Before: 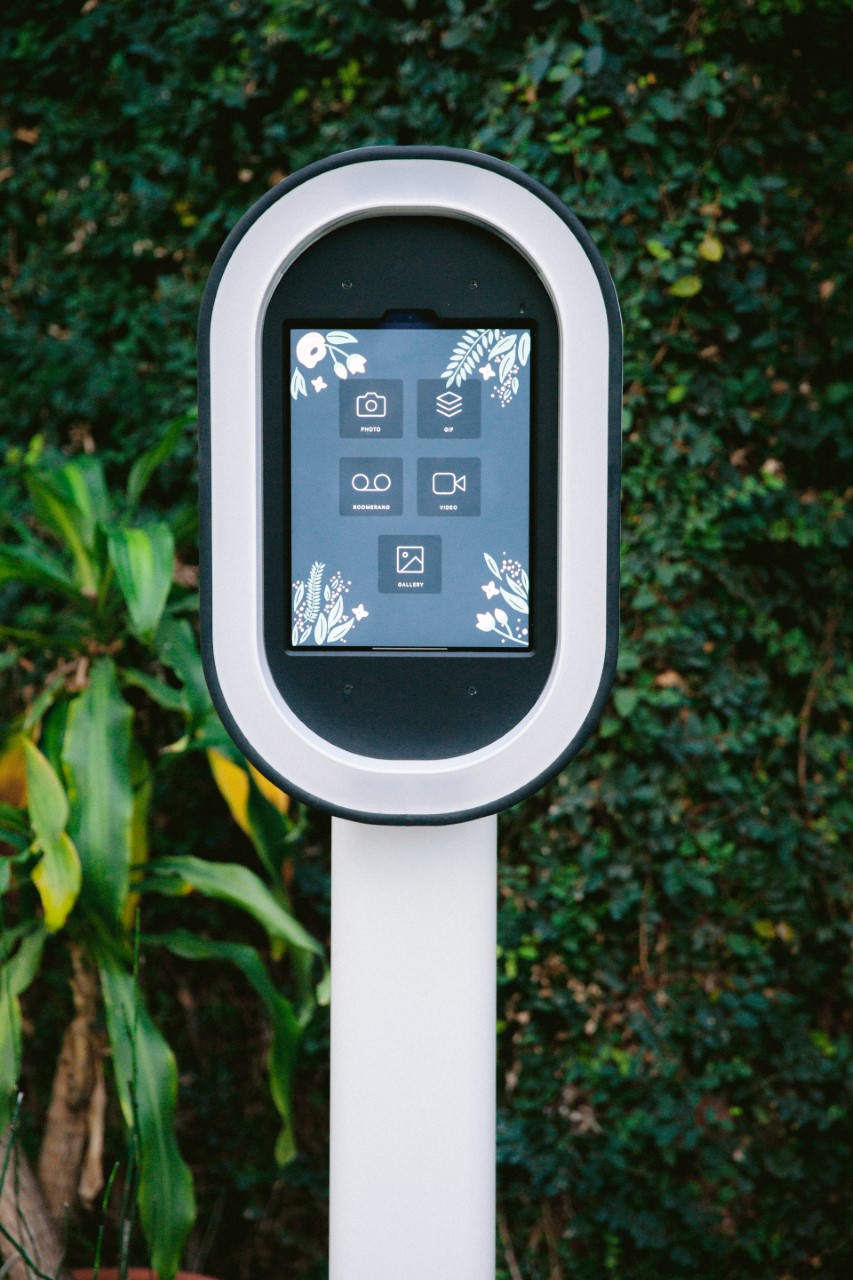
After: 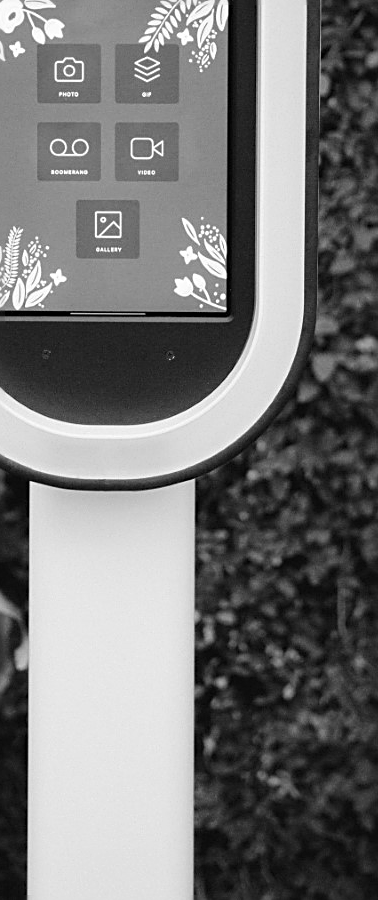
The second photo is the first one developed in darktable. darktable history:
monochrome: on, module defaults
white balance: red 0.931, blue 1.11
crop: left 35.432%, top 26.233%, right 20.145%, bottom 3.432%
sharpen: on, module defaults
